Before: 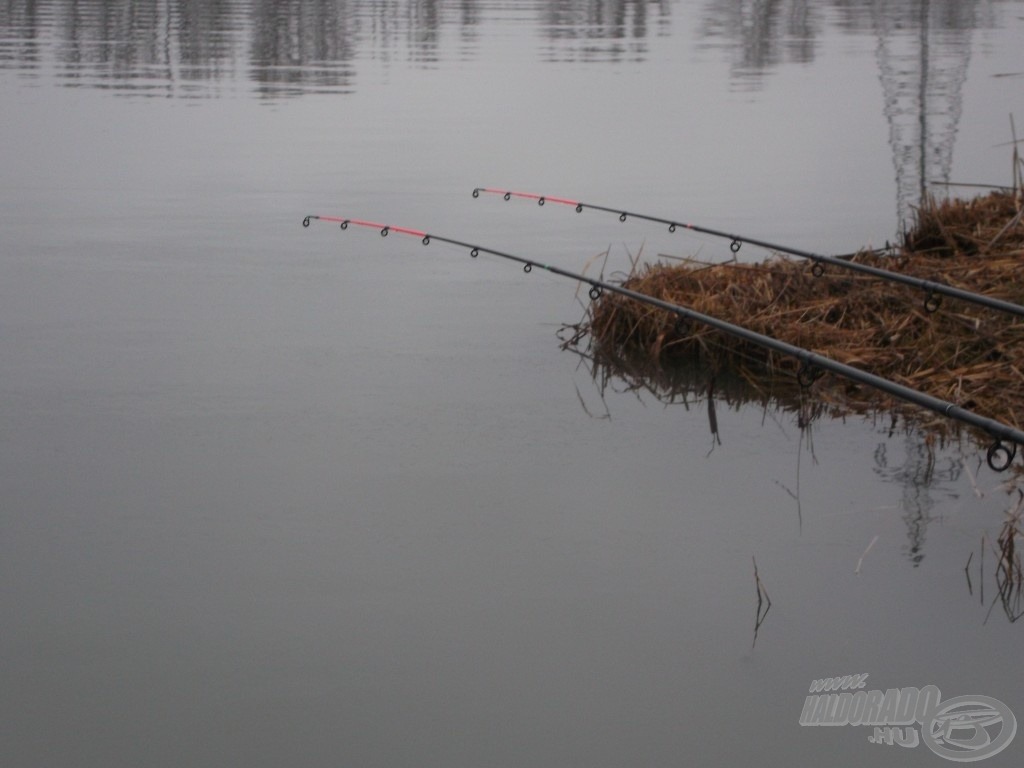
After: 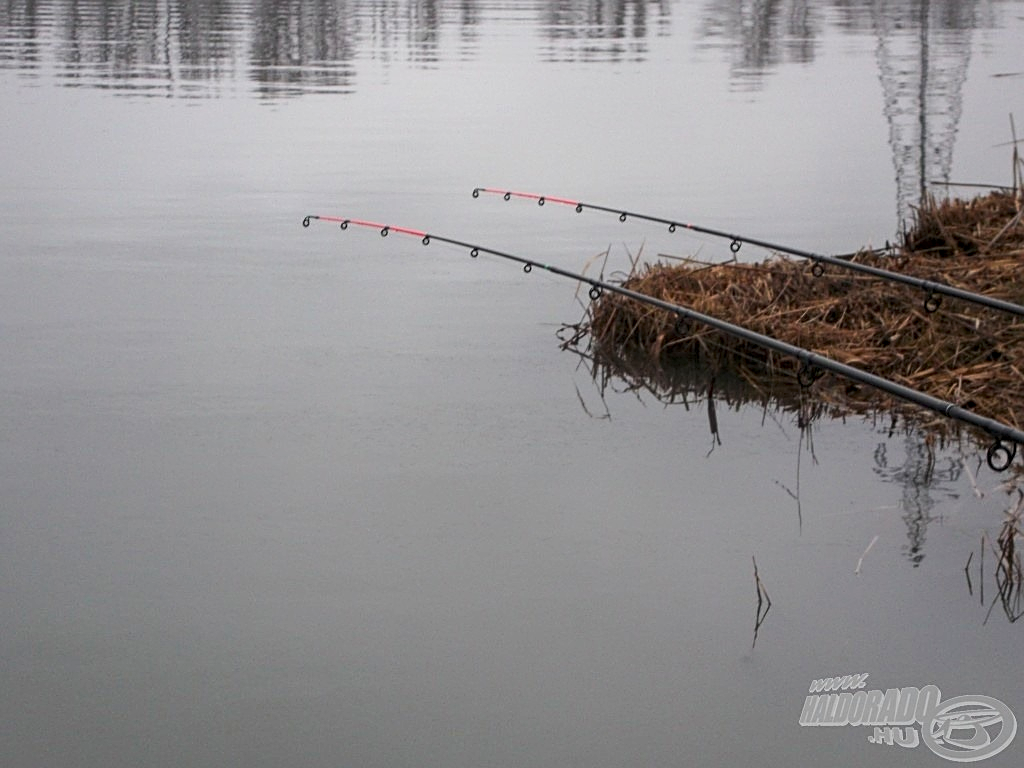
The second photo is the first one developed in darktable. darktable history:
exposure: black level correction 0, exposure 0.499 EV, compensate highlight preservation false
local contrast: detail 130%
sharpen: on, module defaults
tone curve: curves: ch0 [(0, 0) (0.003, 0.003) (0.011, 0.011) (0.025, 0.025) (0.044, 0.044) (0.069, 0.068) (0.1, 0.099) (0.136, 0.134) (0.177, 0.175) (0.224, 0.222) (0.277, 0.274) (0.335, 0.331) (0.399, 0.395) (0.468, 0.463) (0.543, 0.554) (0.623, 0.632) (0.709, 0.716) (0.801, 0.805) (0.898, 0.9) (1, 1)], preserve colors none
